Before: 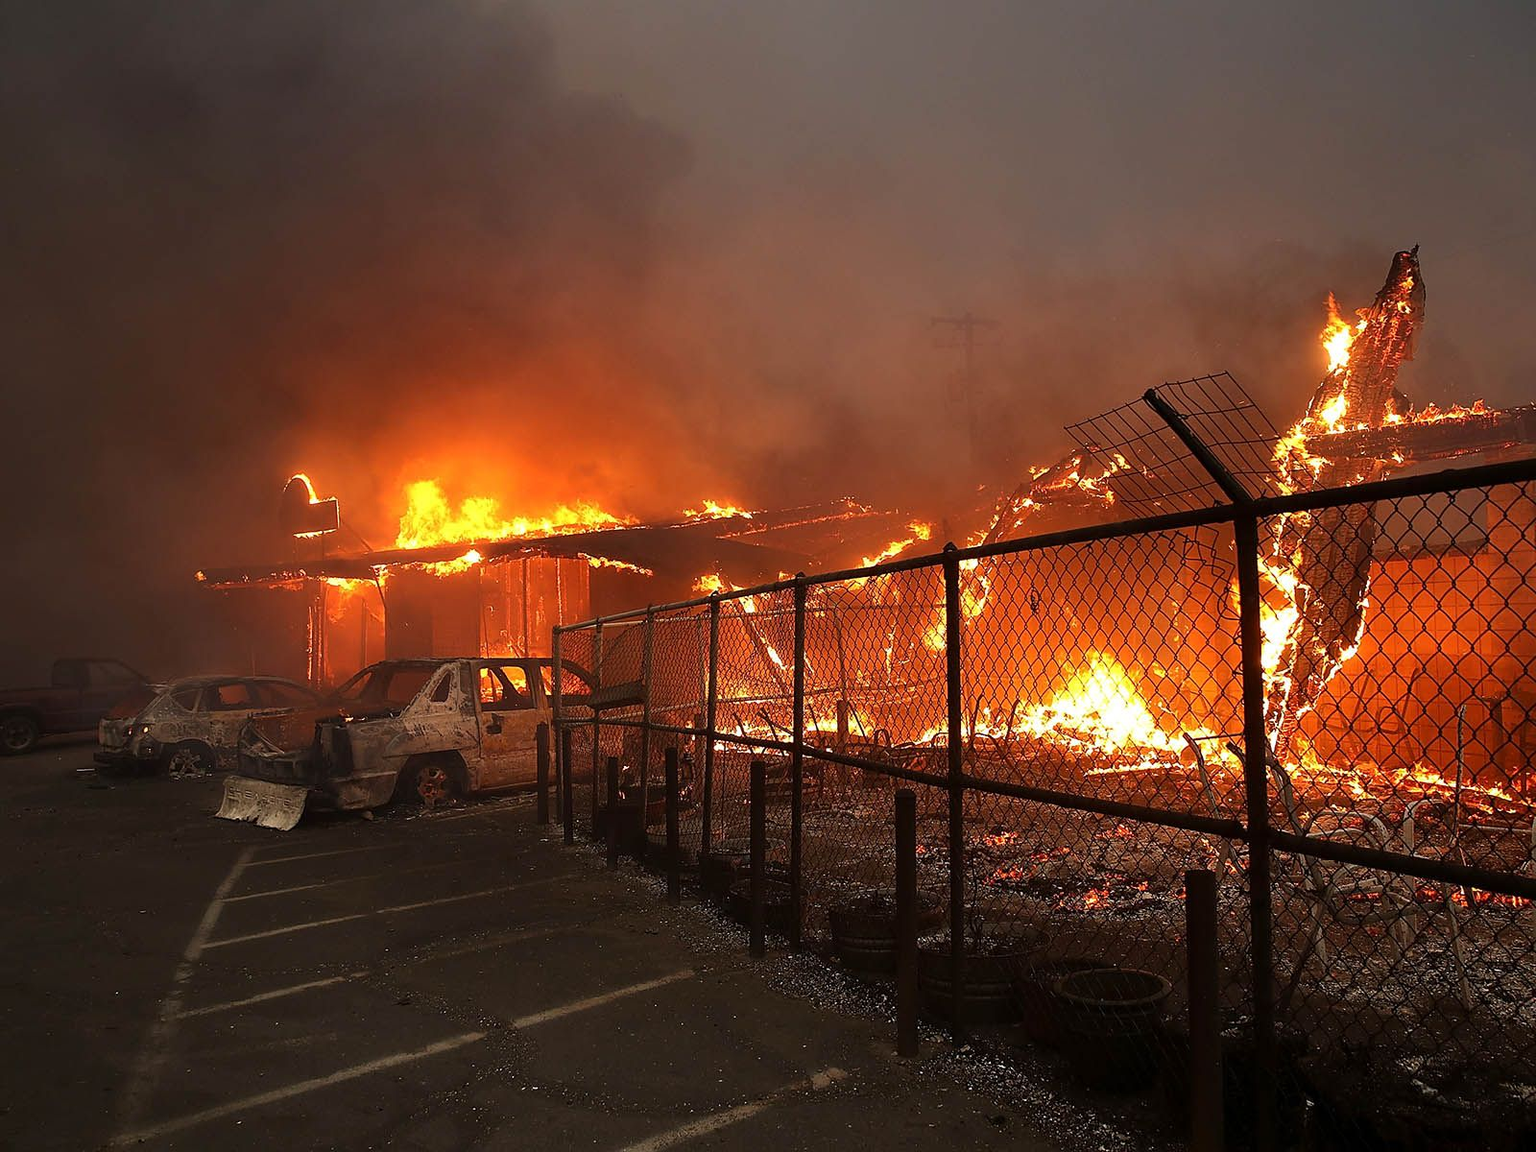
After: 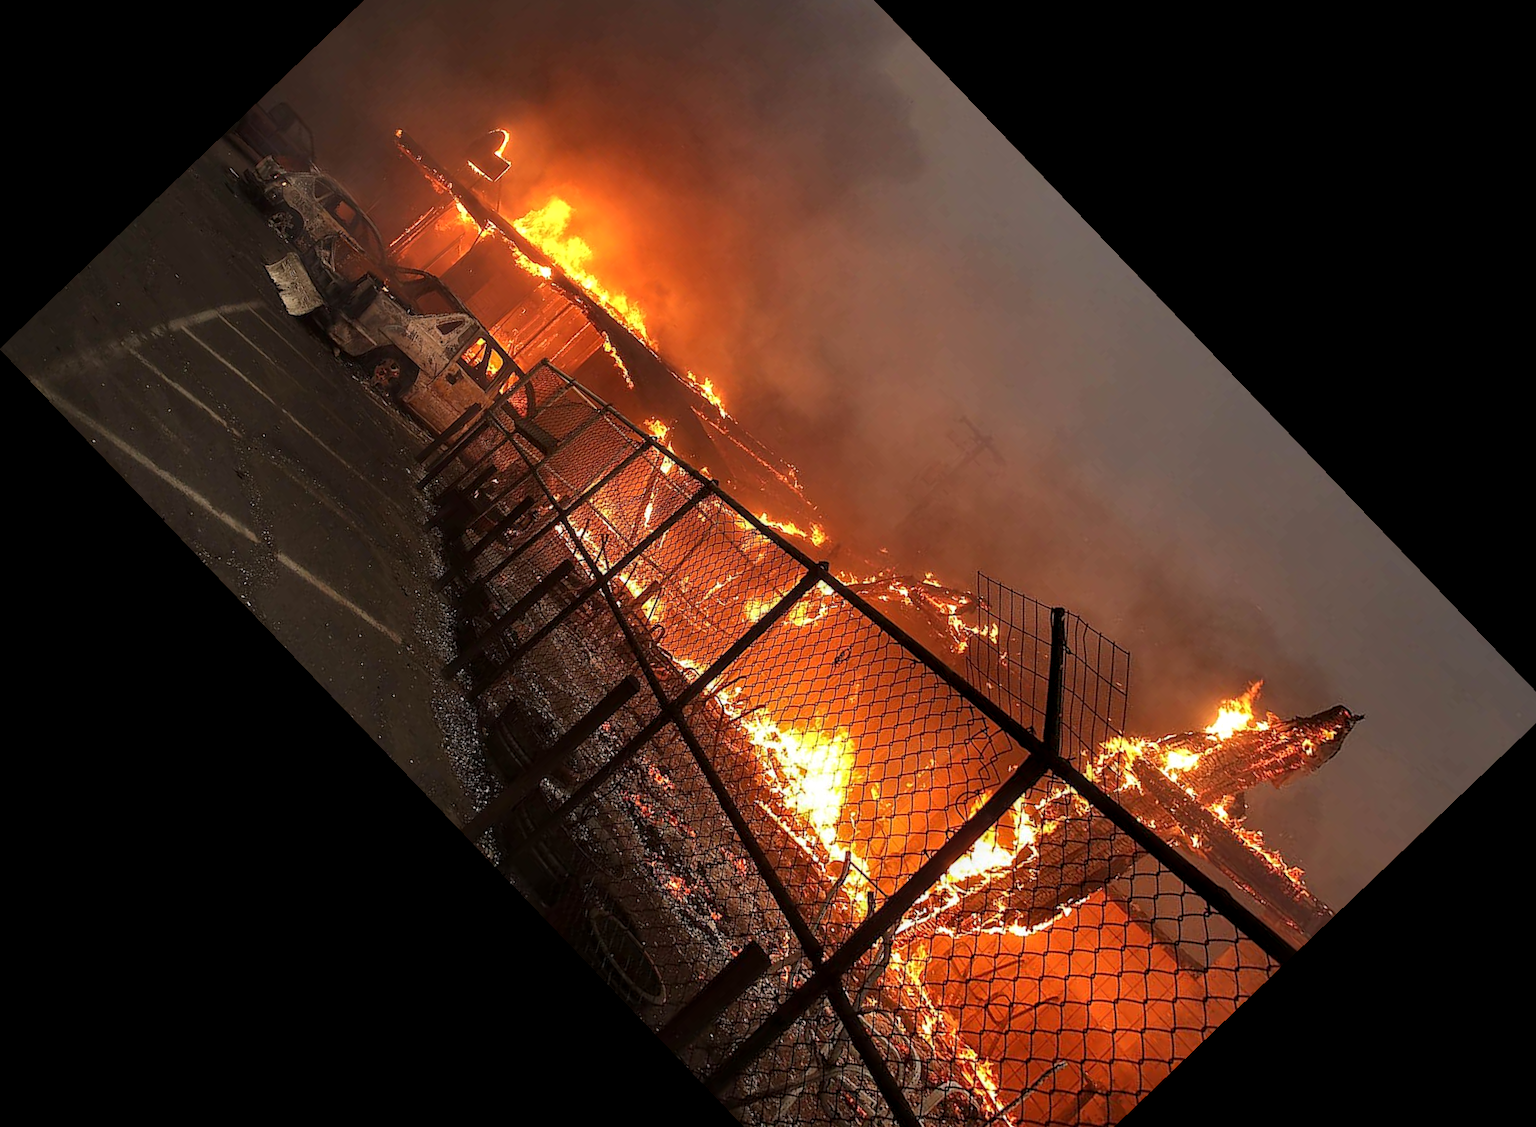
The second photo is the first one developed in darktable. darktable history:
local contrast: on, module defaults
rotate and perspective: rotation 1.69°, lens shift (vertical) -0.023, lens shift (horizontal) -0.291, crop left 0.025, crop right 0.988, crop top 0.092, crop bottom 0.842
crop and rotate: angle -46.26°, top 16.234%, right 0.912%, bottom 11.704%
